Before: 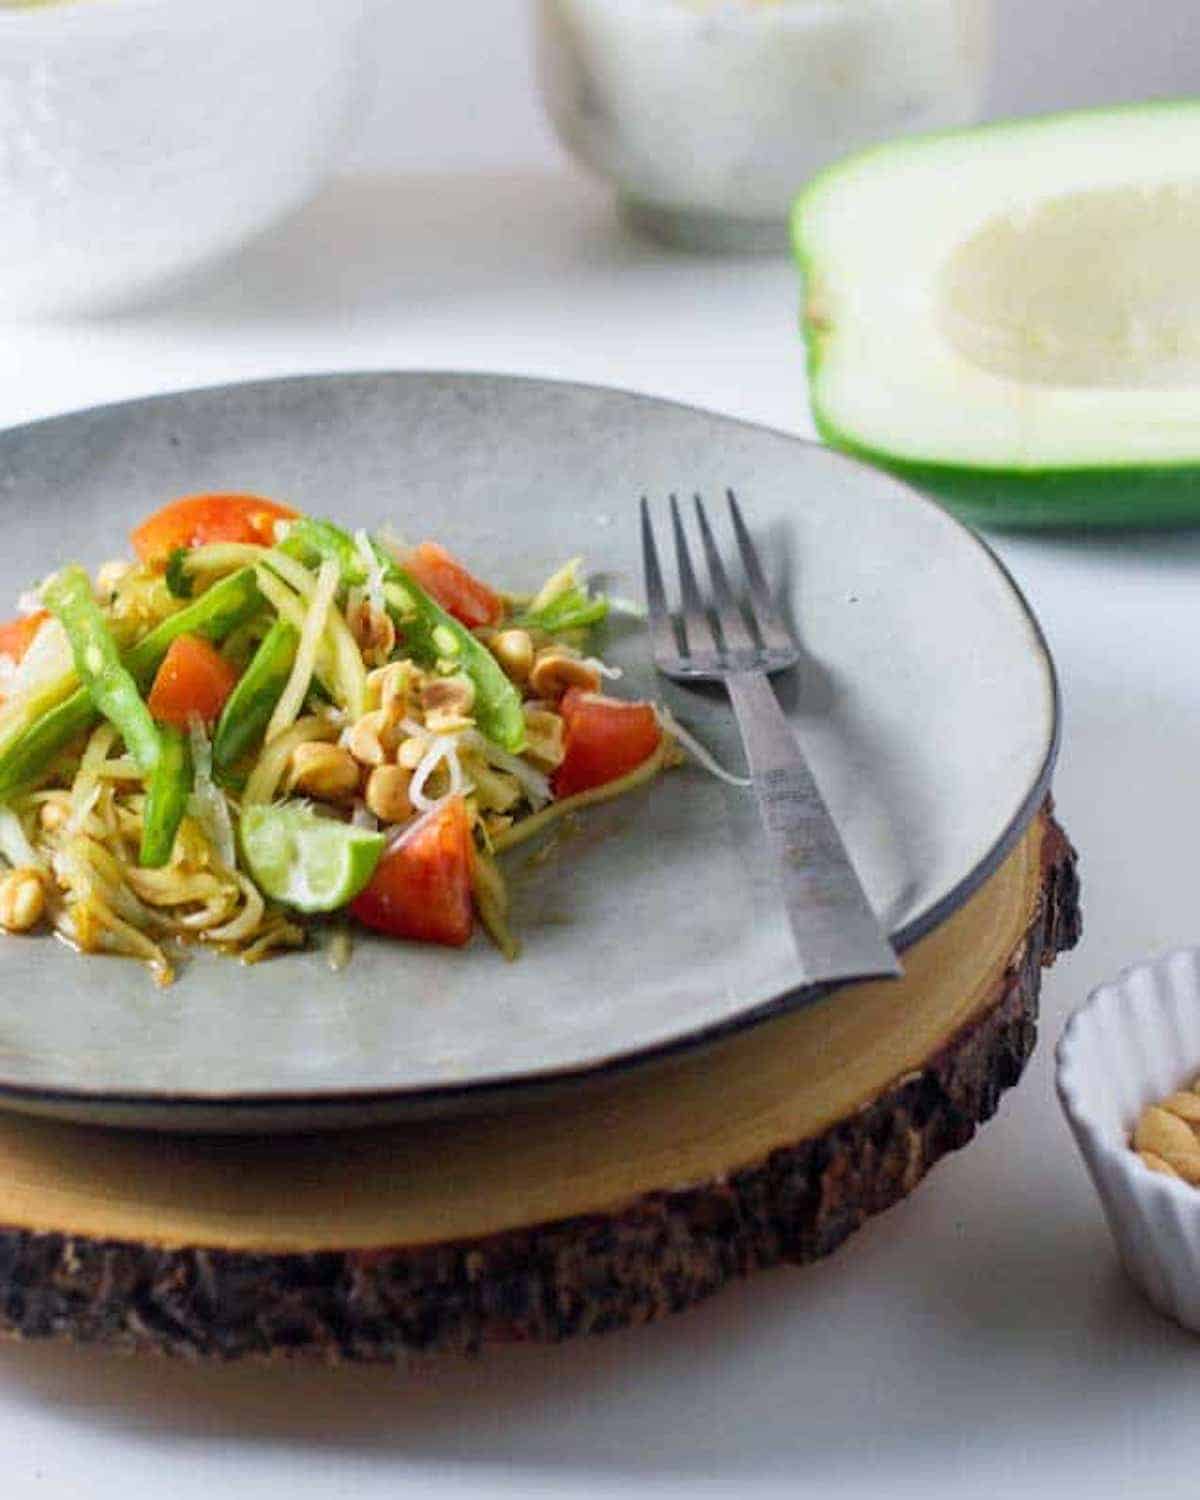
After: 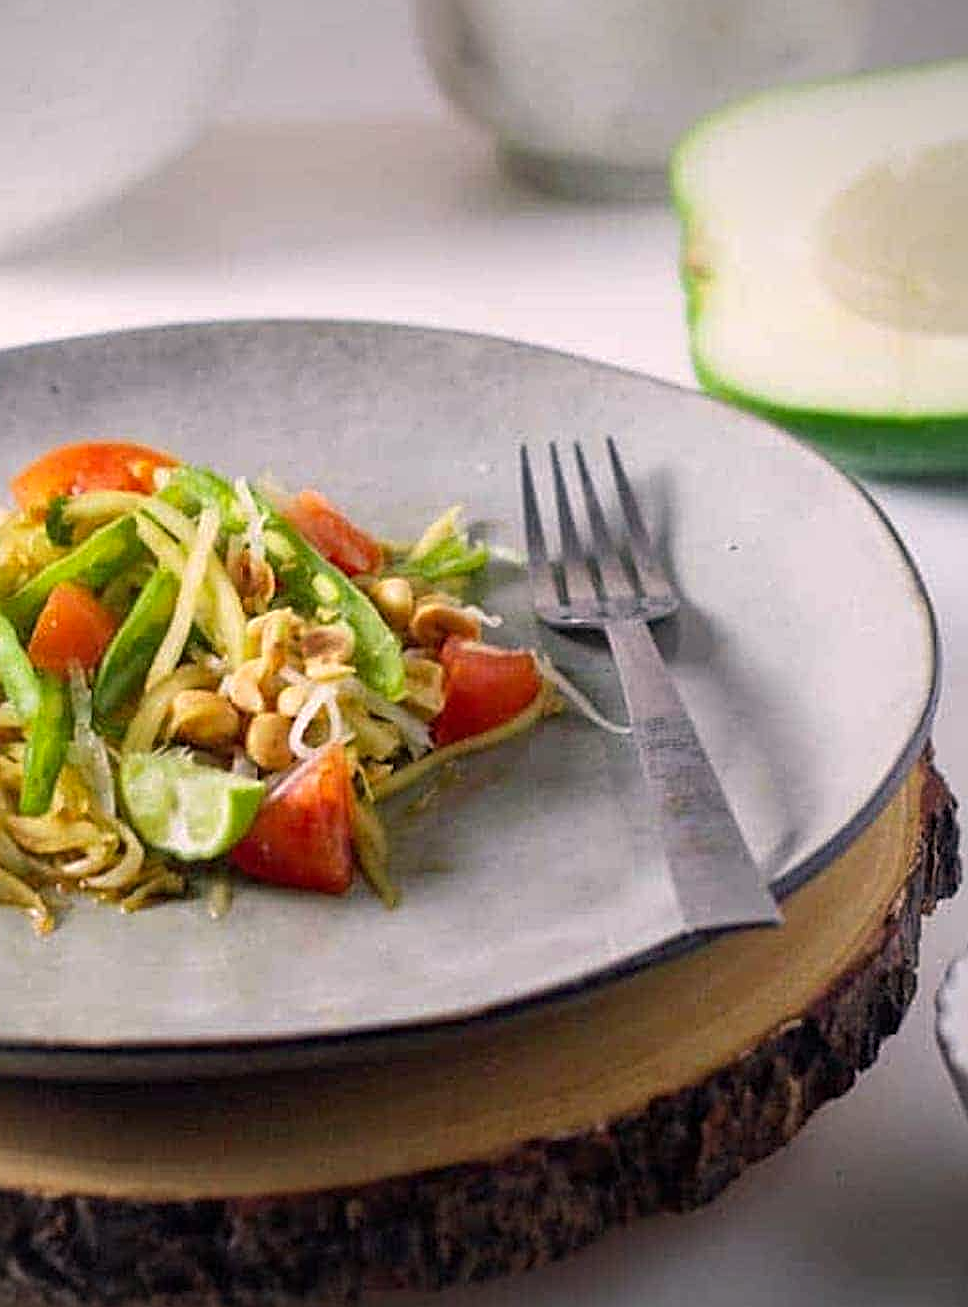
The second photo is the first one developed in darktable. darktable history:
sharpen: radius 2.536, amount 0.628
vignetting: fall-off start 85.48%, fall-off radius 80.56%, center (-0.15, 0.011), width/height ratio 1.221
color correction: highlights a* 7.26, highlights b* 4.37
crop: left 10.012%, top 3.526%, right 9.312%, bottom 9.294%
